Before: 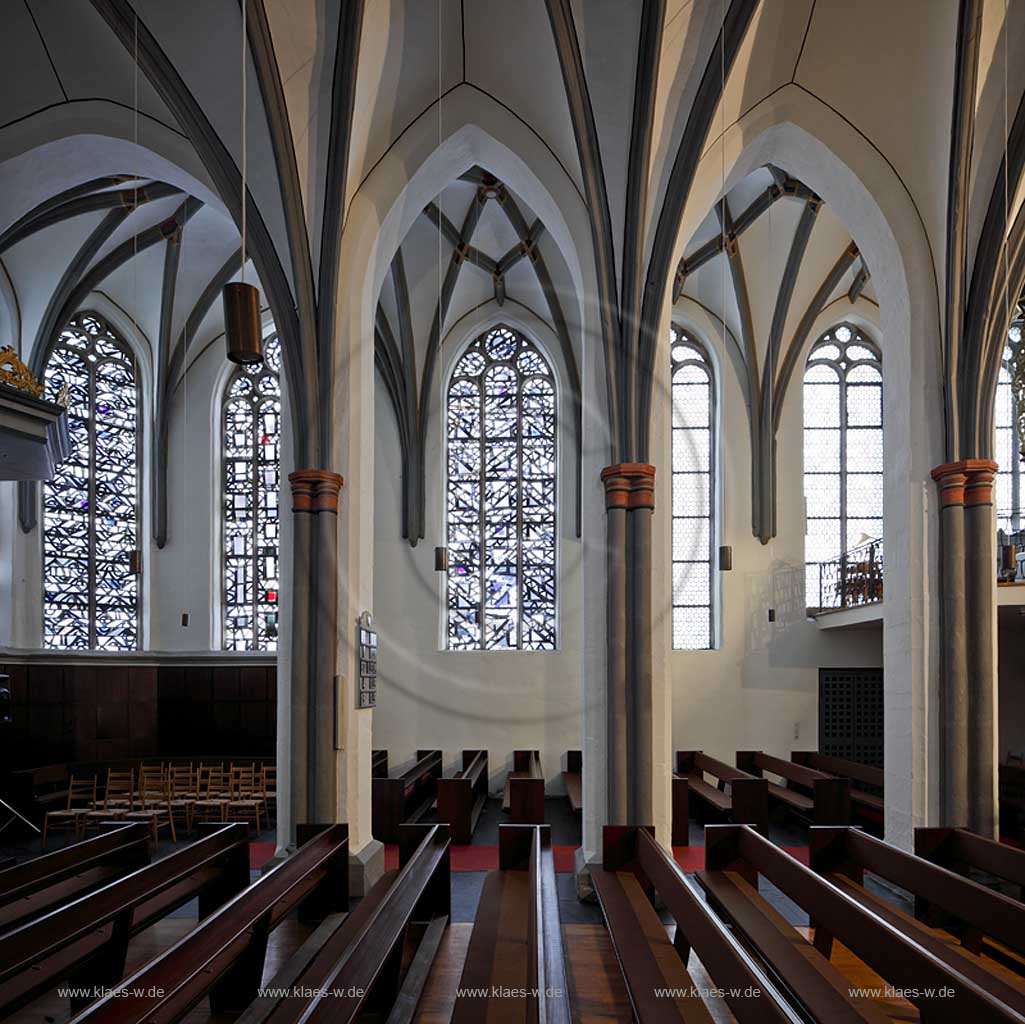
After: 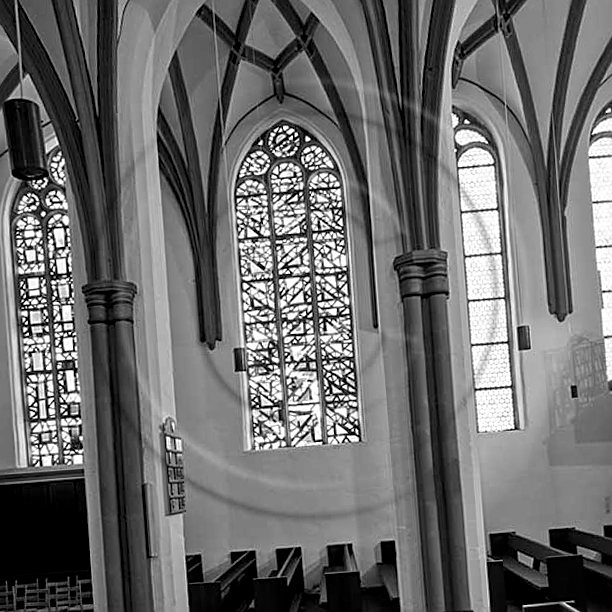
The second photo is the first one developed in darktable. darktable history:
local contrast: on, module defaults
crop and rotate: left 22.13%, top 22.054%, right 22.026%, bottom 22.102%
monochrome: a 1.94, b -0.638
rotate and perspective: rotation -4.25°, automatic cropping off
white balance: emerald 1
sharpen: on, module defaults
